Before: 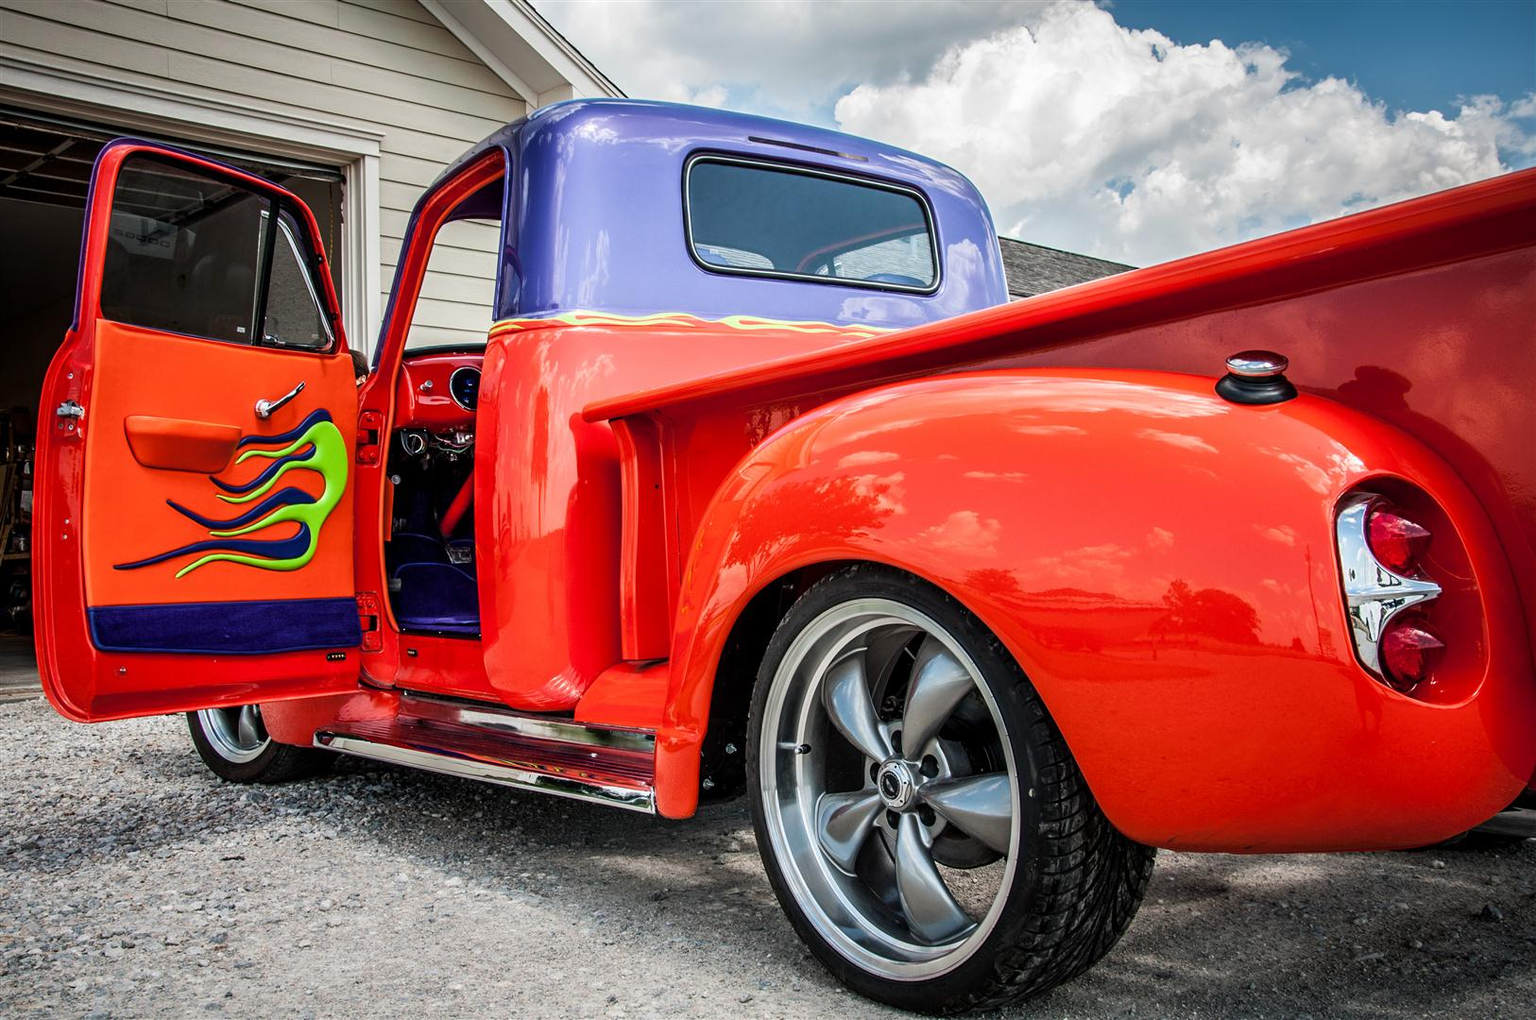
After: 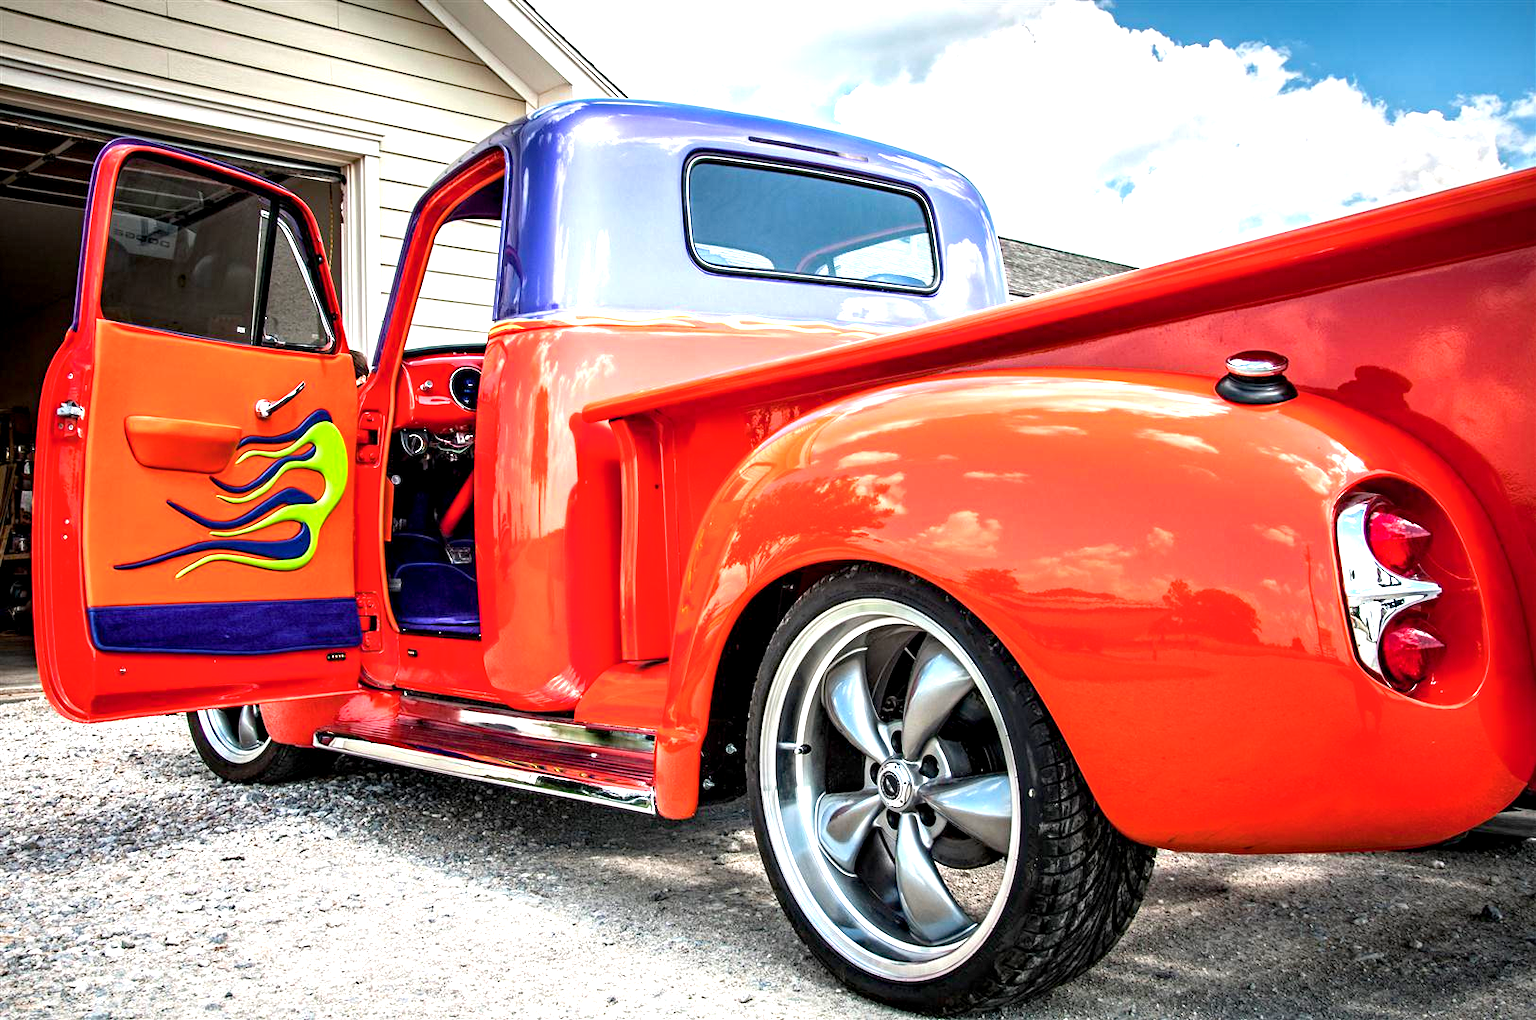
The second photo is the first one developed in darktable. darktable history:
color balance rgb: perceptual saturation grading › global saturation 0.102%, global vibrance 7.716%
haze removal: compatibility mode true, adaptive false
exposure: black level correction 0.002, exposure 1.304 EV, compensate exposure bias true, compensate highlight preservation false
